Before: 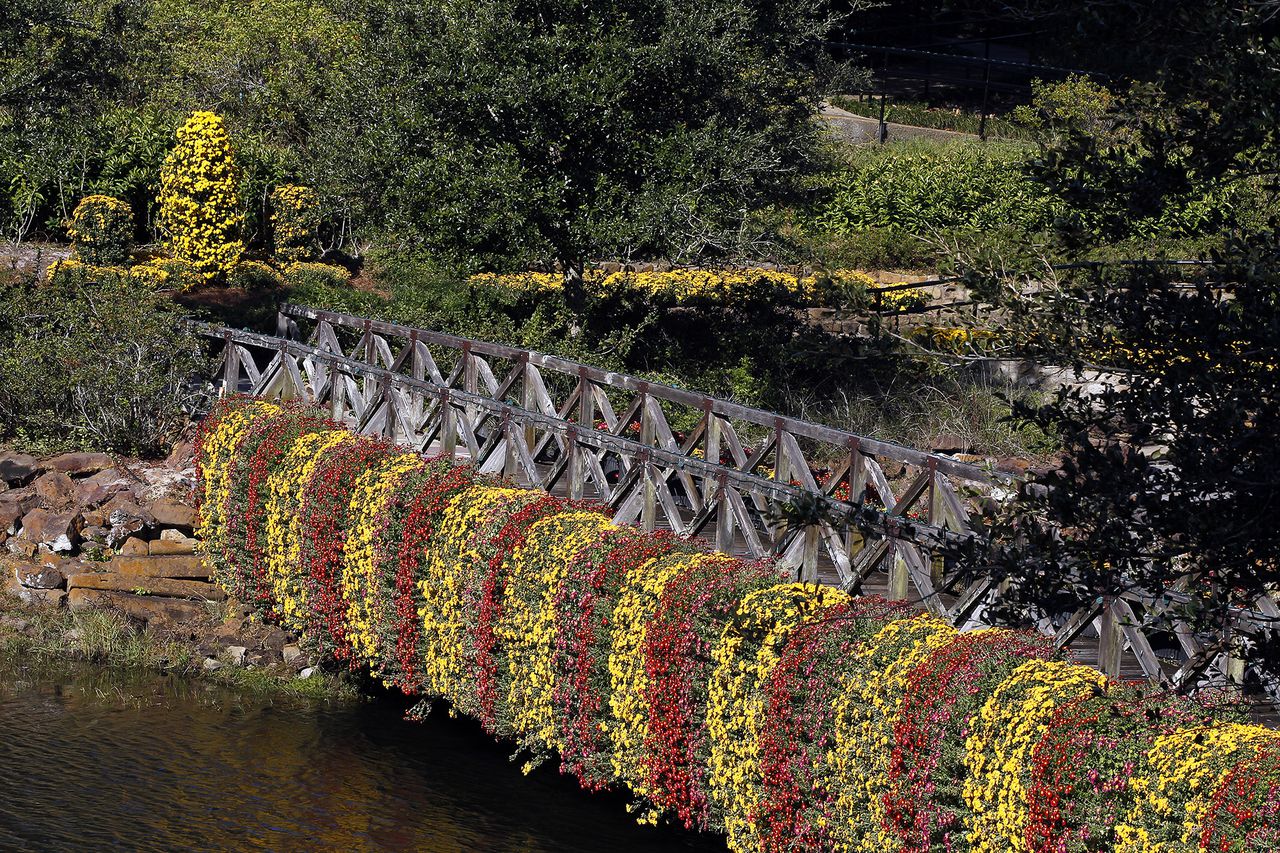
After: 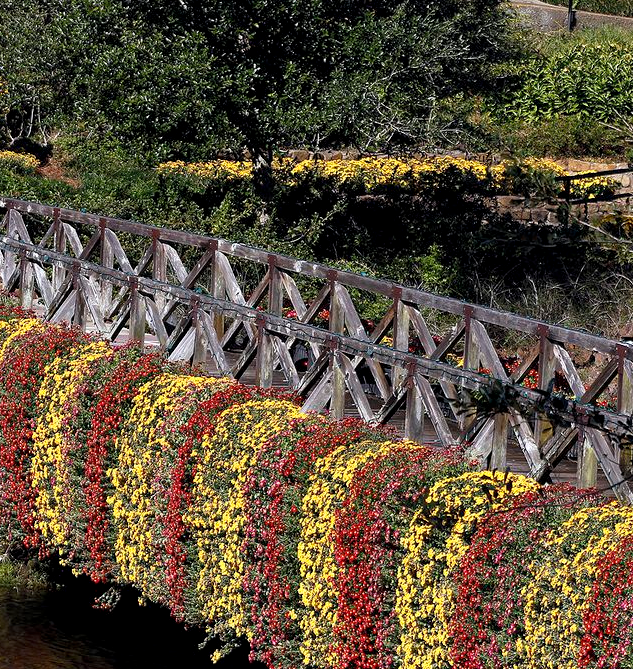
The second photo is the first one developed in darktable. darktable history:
crop and rotate: angle 0.02°, left 24.353%, top 13.219%, right 26.156%, bottom 8.224%
local contrast: highlights 100%, shadows 100%, detail 120%, midtone range 0.2
shadows and highlights: shadows 0, highlights 40
